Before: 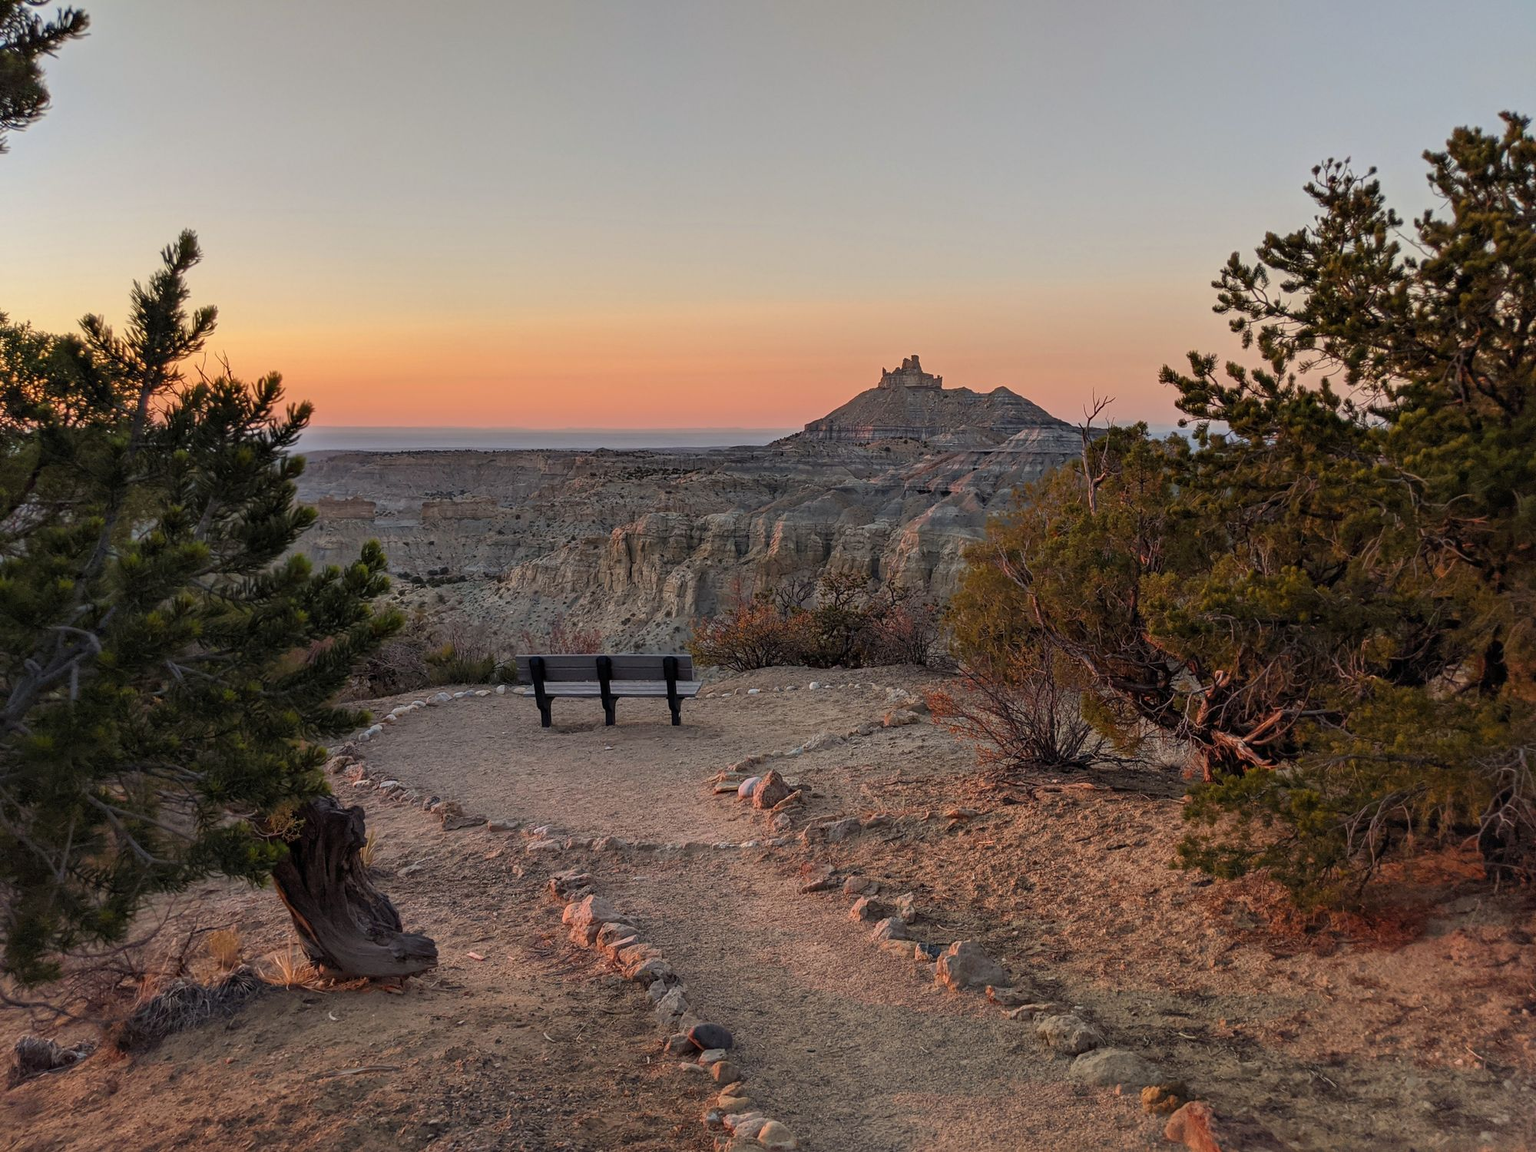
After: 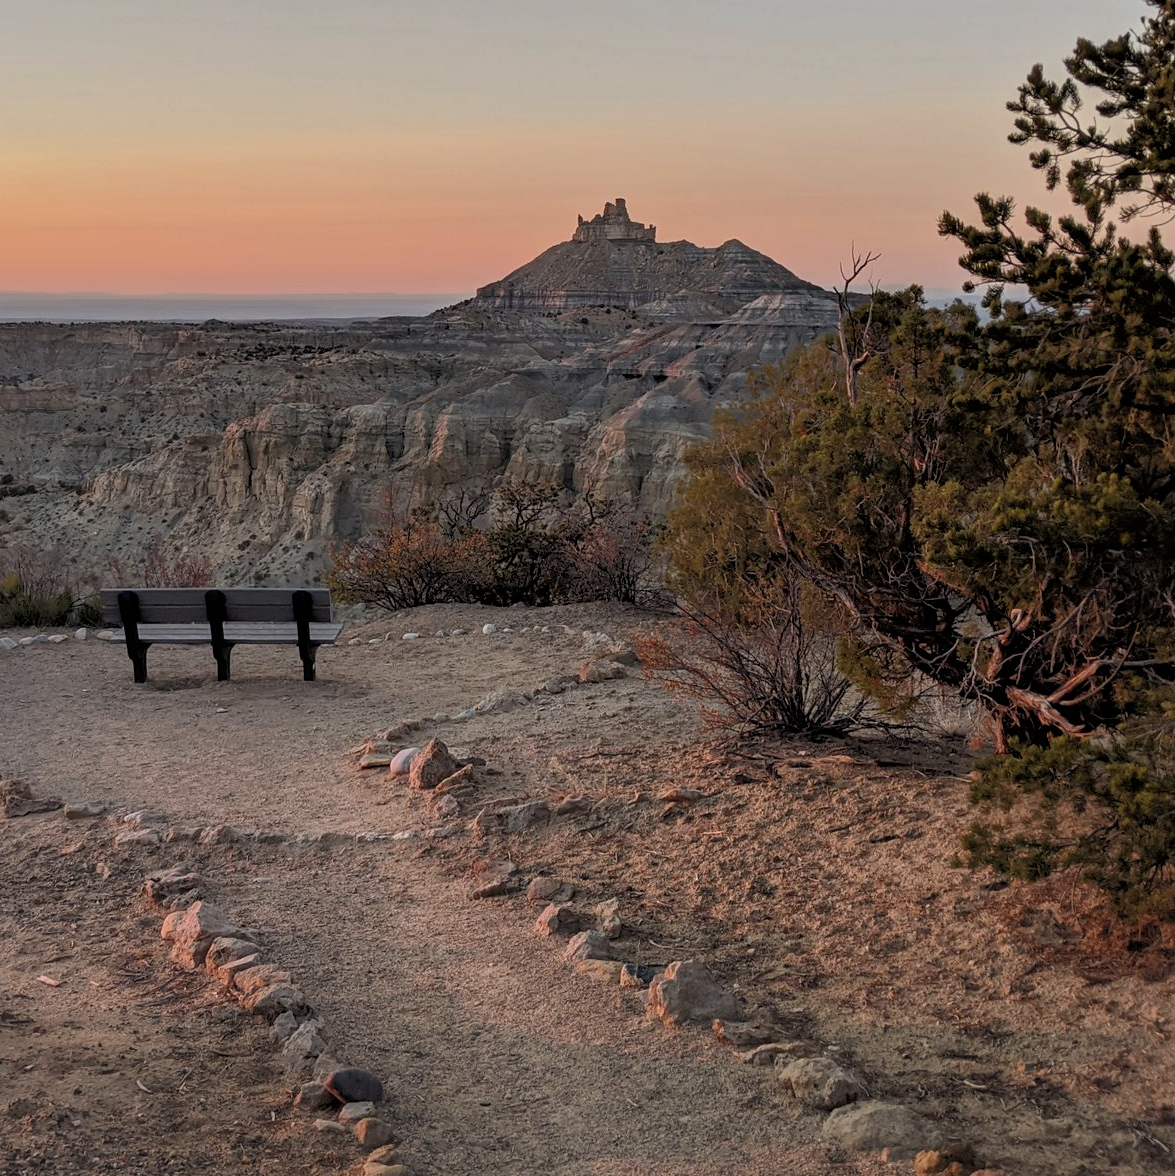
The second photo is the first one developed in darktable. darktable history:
crop and rotate: left 28.575%, top 17.637%, right 12.663%, bottom 3.955%
filmic rgb: black relative exposure -9.39 EV, white relative exposure 3.06 EV, hardness 6.09
tone equalizer: -8 EV -1.81 EV, -7 EV -1.17 EV, -6 EV -1.59 EV, mask exposure compensation -0.507 EV
contrast brightness saturation: saturation -0.163
